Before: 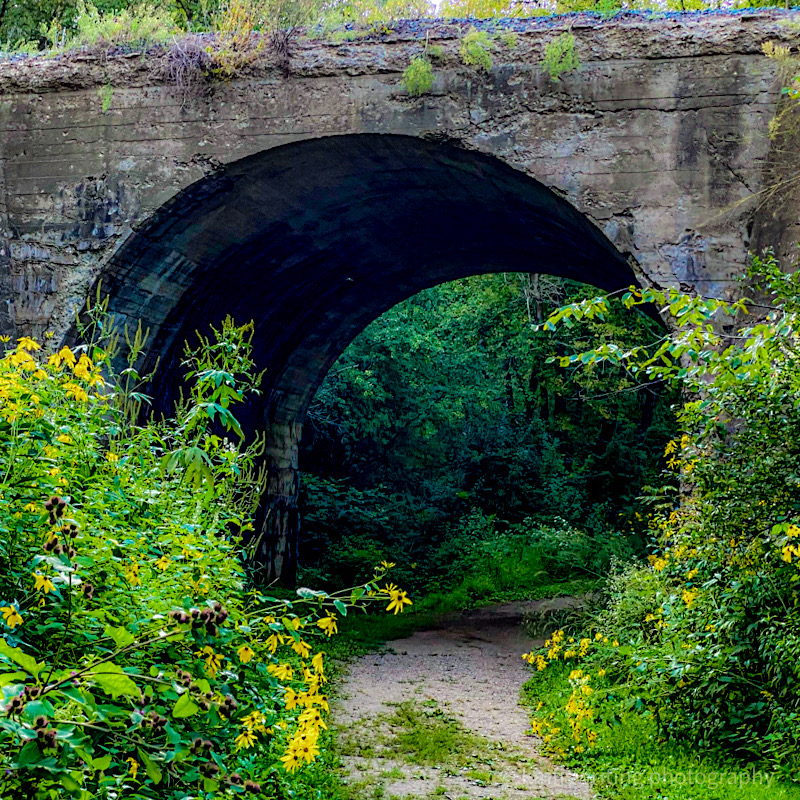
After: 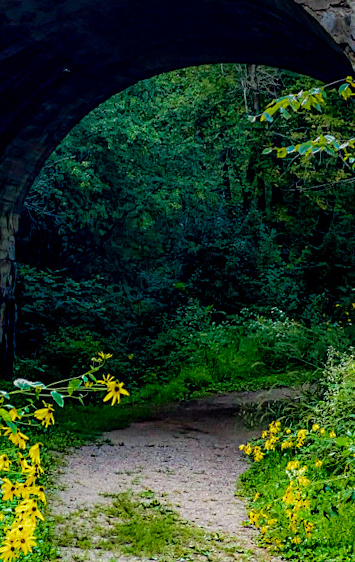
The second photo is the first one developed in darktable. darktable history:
graduated density: on, module defaults
crop: left 35.432%, top 26.233%, right 20.145%, bottom 3.432%
